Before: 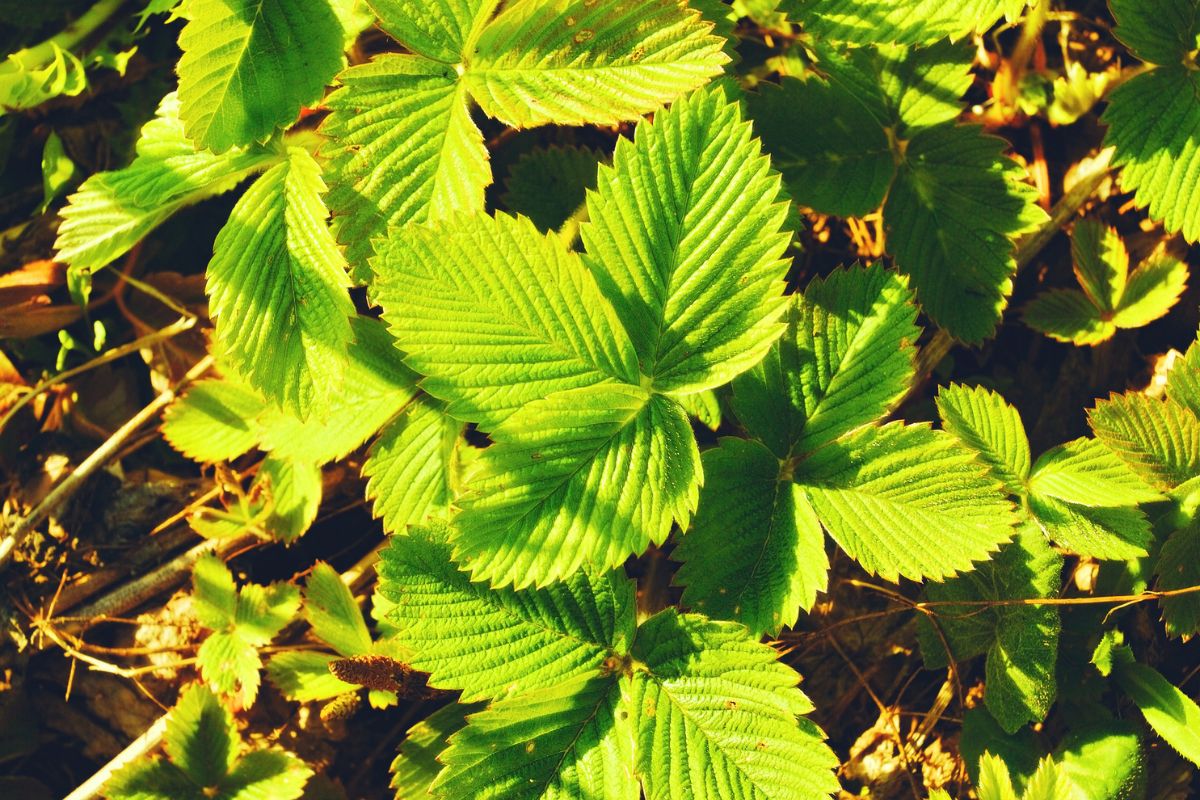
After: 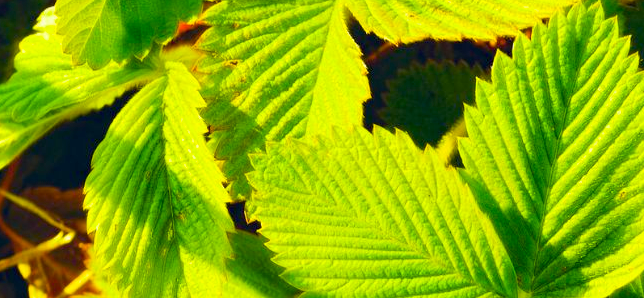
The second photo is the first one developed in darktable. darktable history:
crop: left 10.179%, top 10.658%, right 36.092%, bottom 52.007%
color balance rgb: global offset › luminance -0.514%, linear chroma grading › global chroma 15.535%, perceptual saturation grading › global saturation 25.045%, global vibrance 20%
